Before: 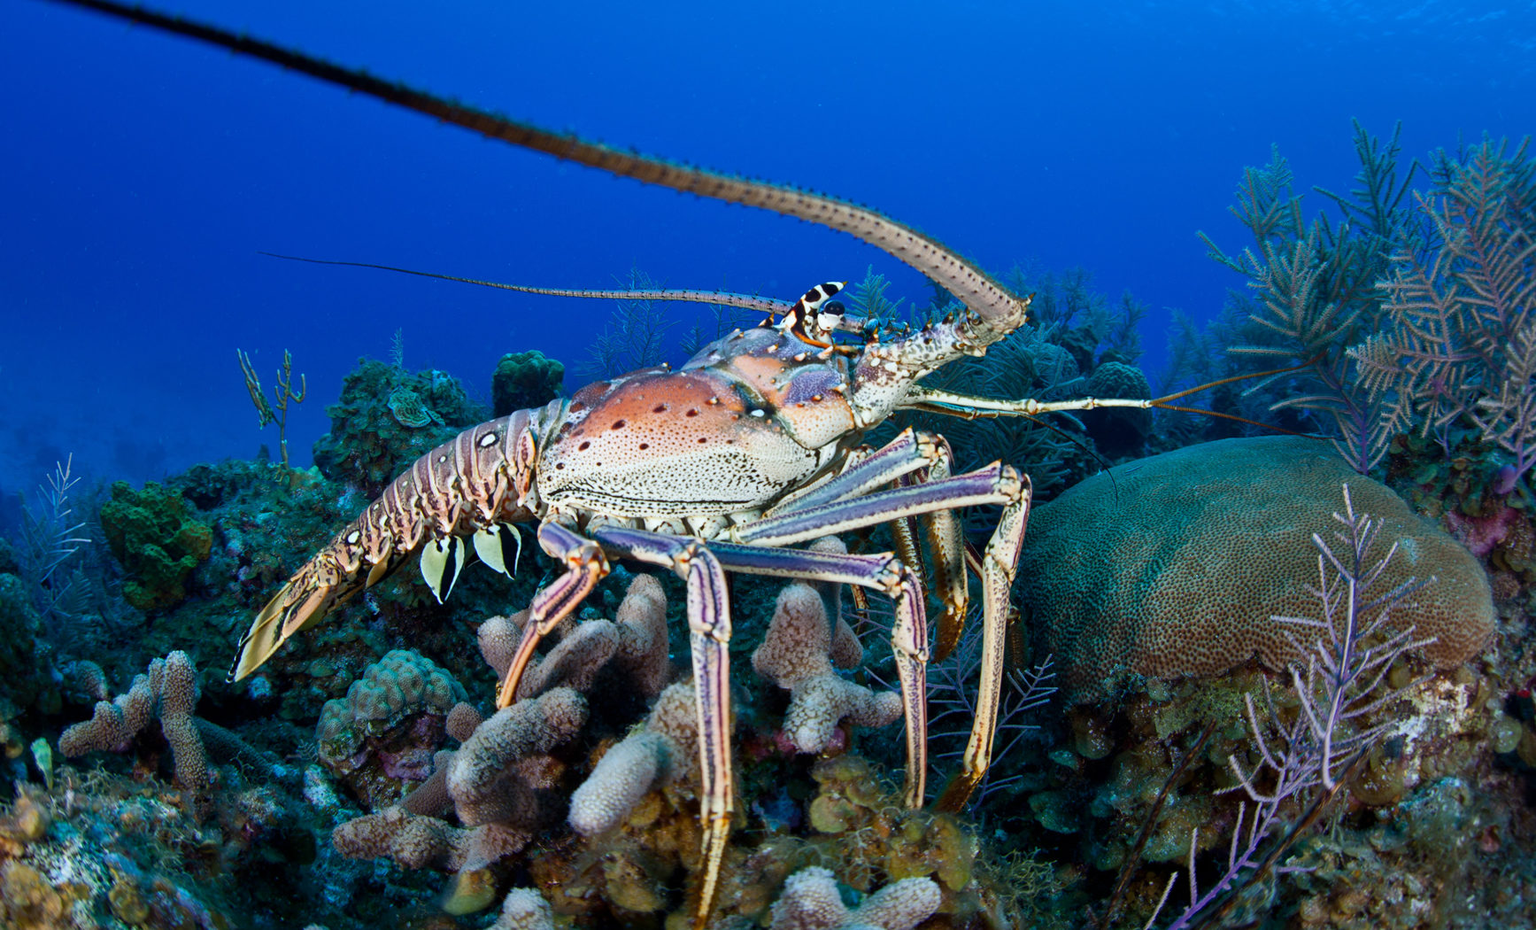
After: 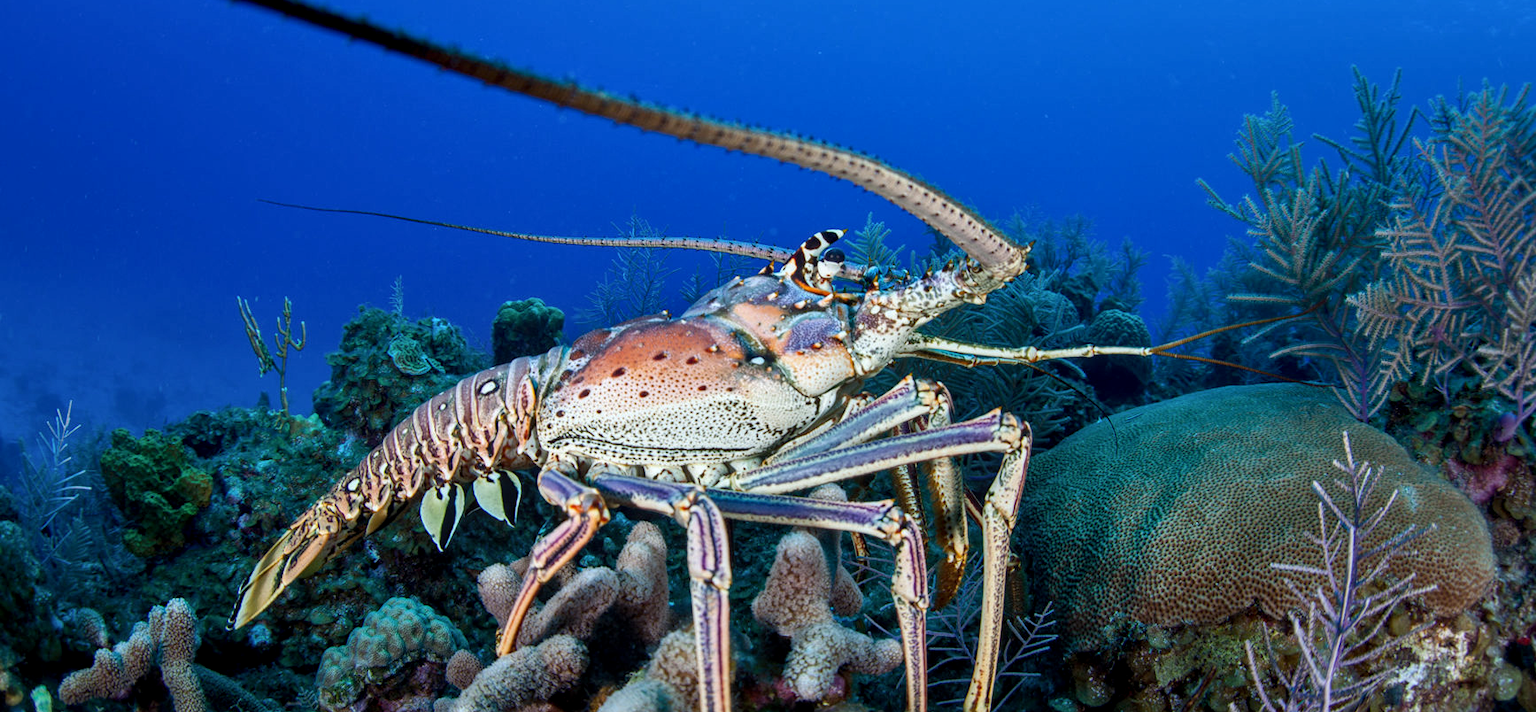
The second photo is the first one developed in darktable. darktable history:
crop: top 5.667%, bottom 17.637%
local contrast: on, module defaults
